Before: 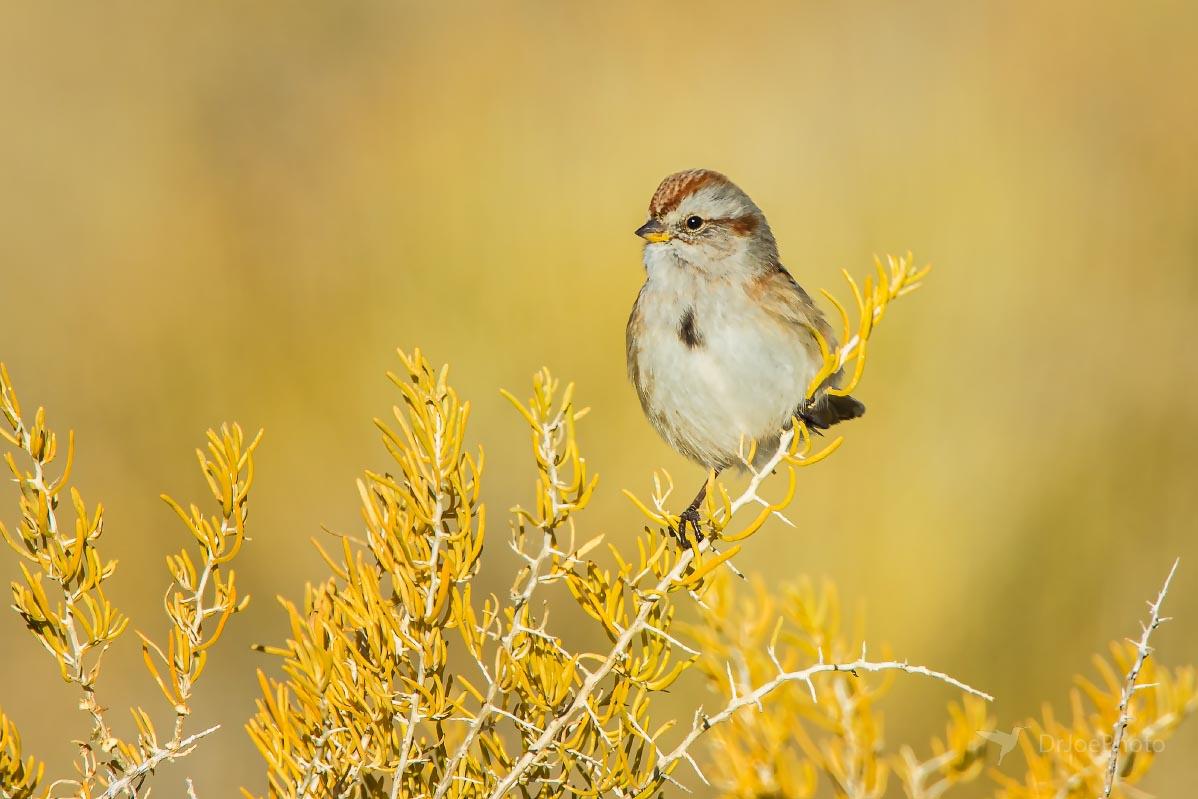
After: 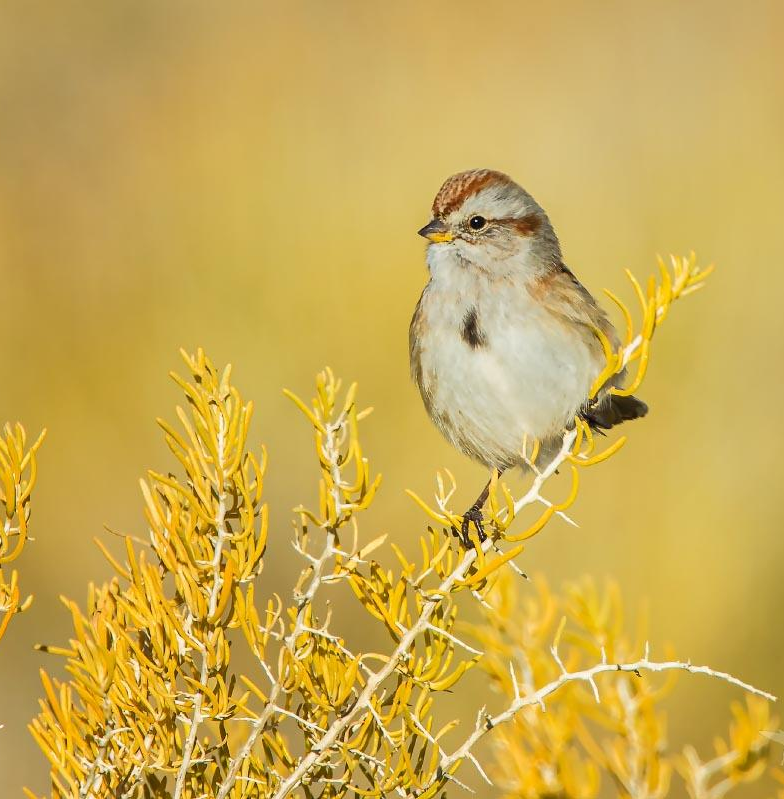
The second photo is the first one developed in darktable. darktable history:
crop and rotate: left 18.239%, right 16.275%
